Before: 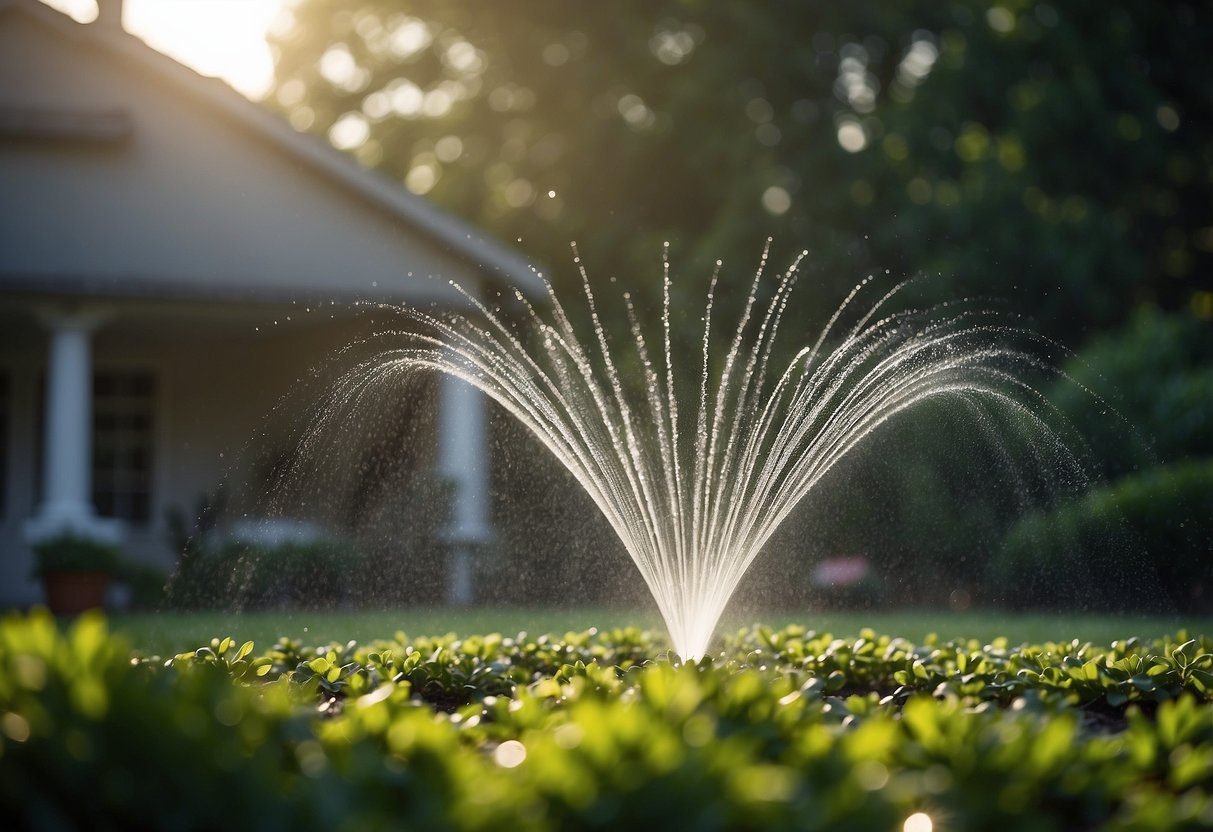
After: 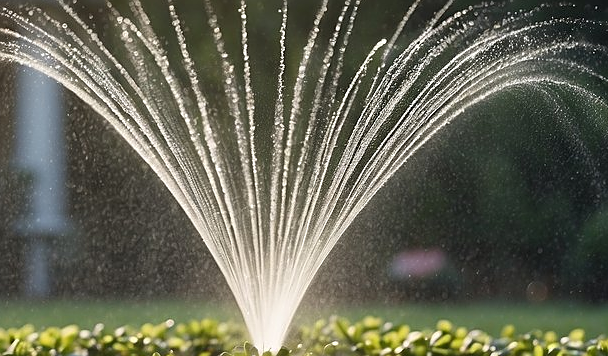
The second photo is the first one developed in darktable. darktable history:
crop: left 34.941%, top 37.131%, right 14.728%, bottom 19.996%
sharpen: on, module defaults
